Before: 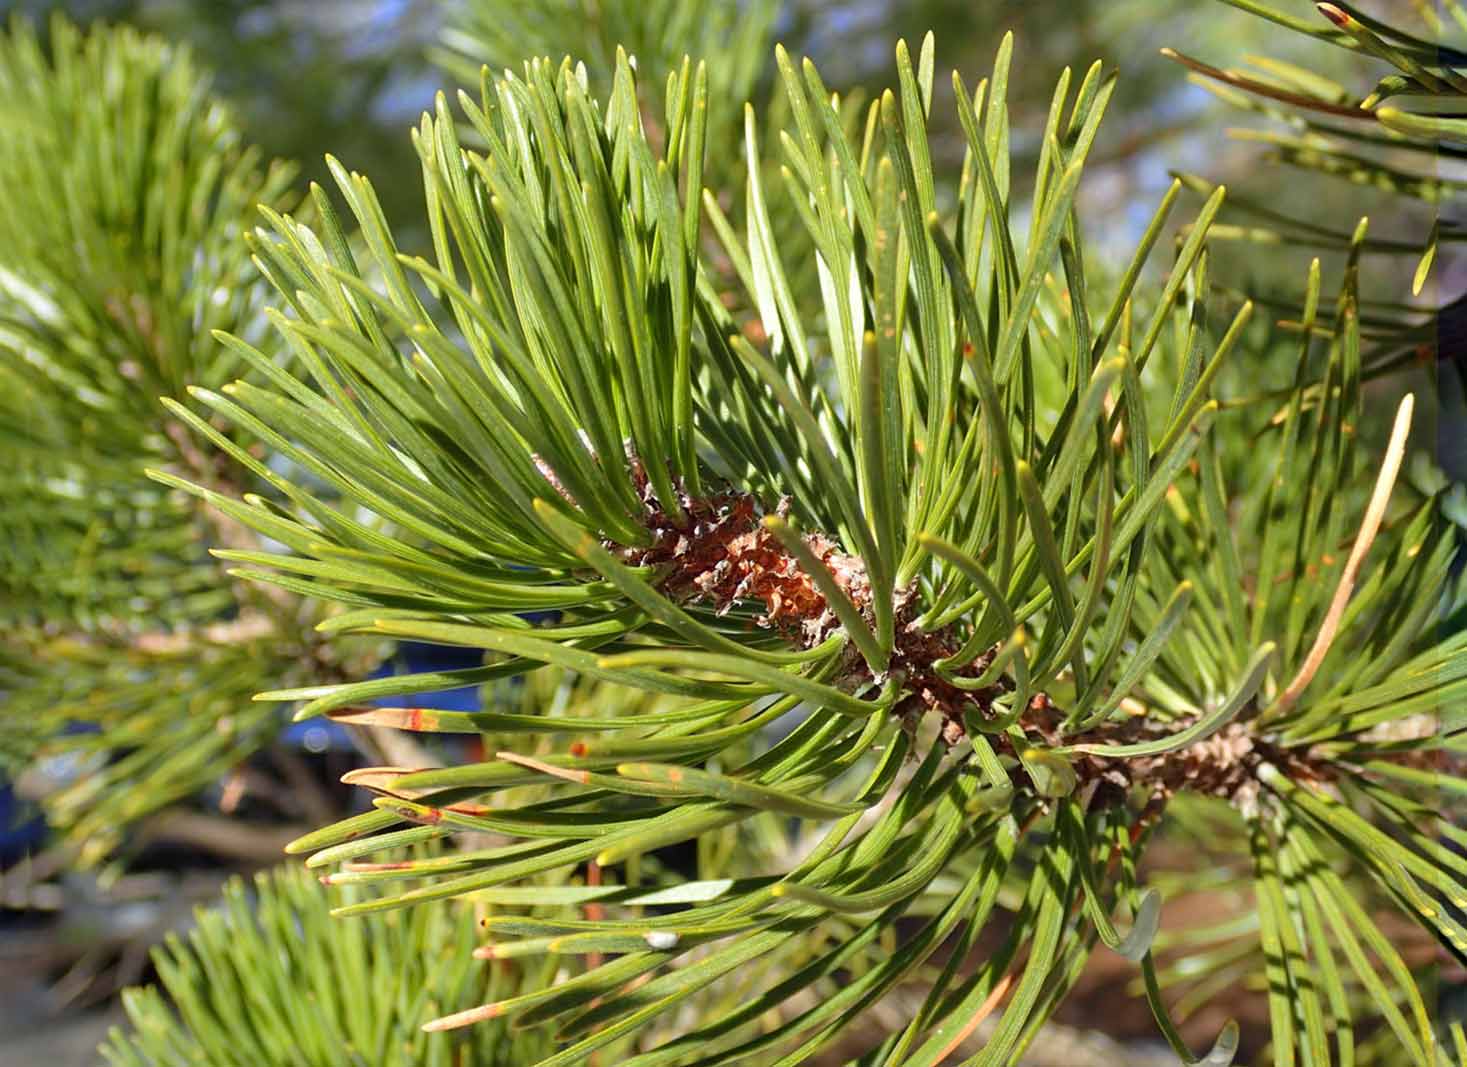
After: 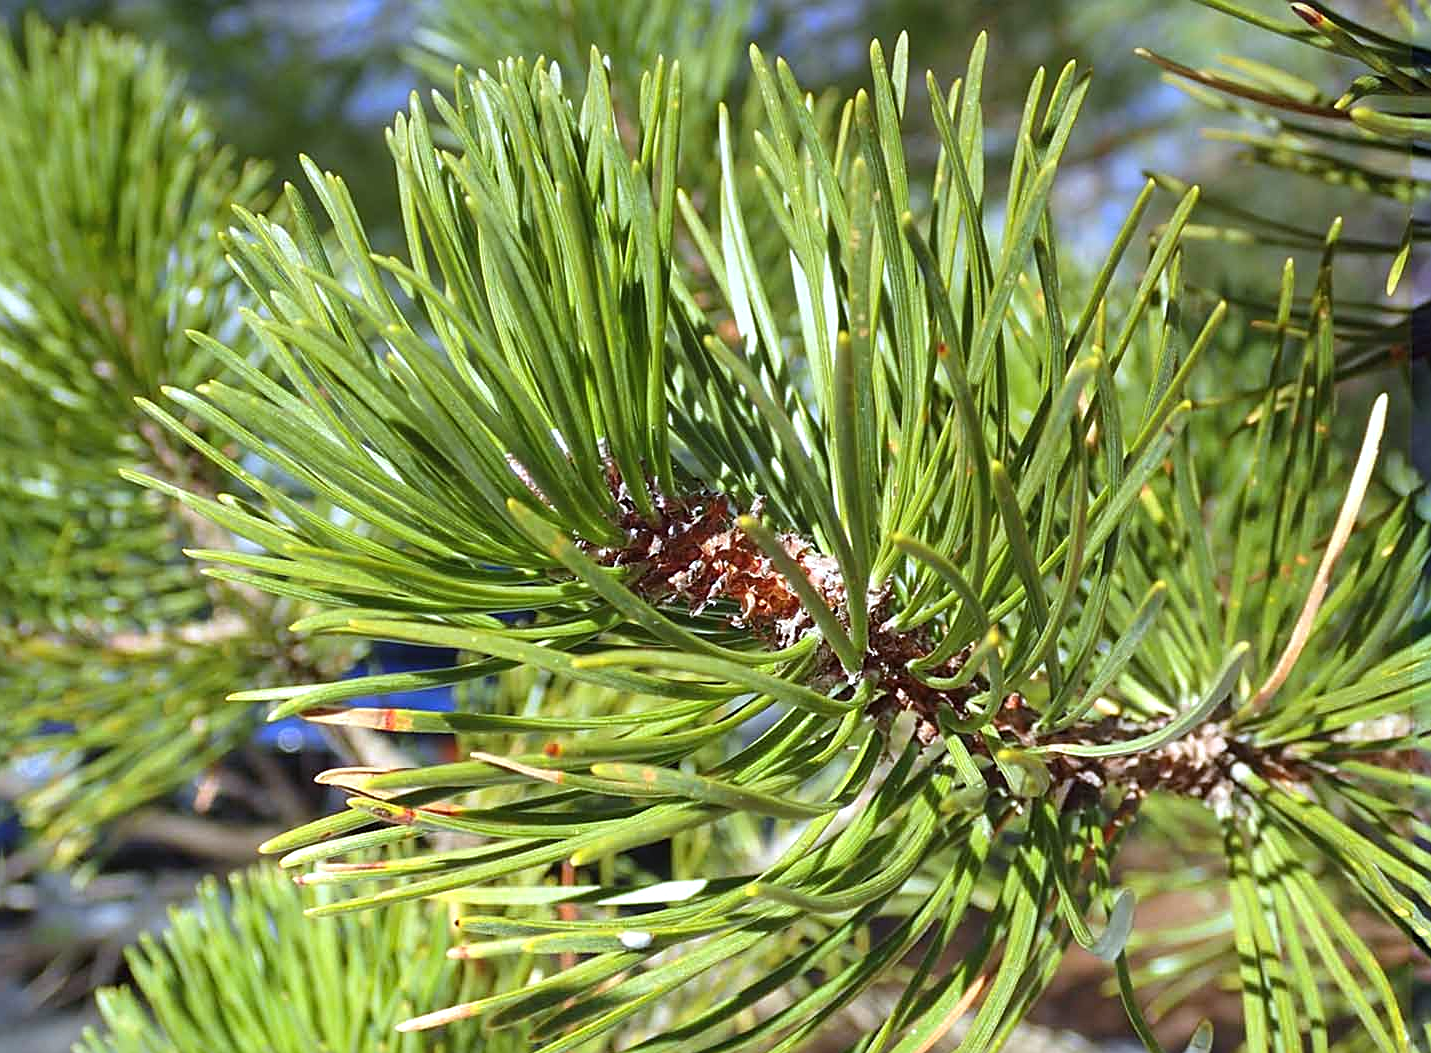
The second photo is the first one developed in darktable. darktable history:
crop and rotate: left 1.774%, right 0.633%, bottom 1.28%
white balance: red 0.926, green 1.003, blue 1.133
sharpen: on, module defaults
exposure: black level correction -0.002, exposure 0.54 EV, compensate highlight preservation false
graduated density: on, module defaults
